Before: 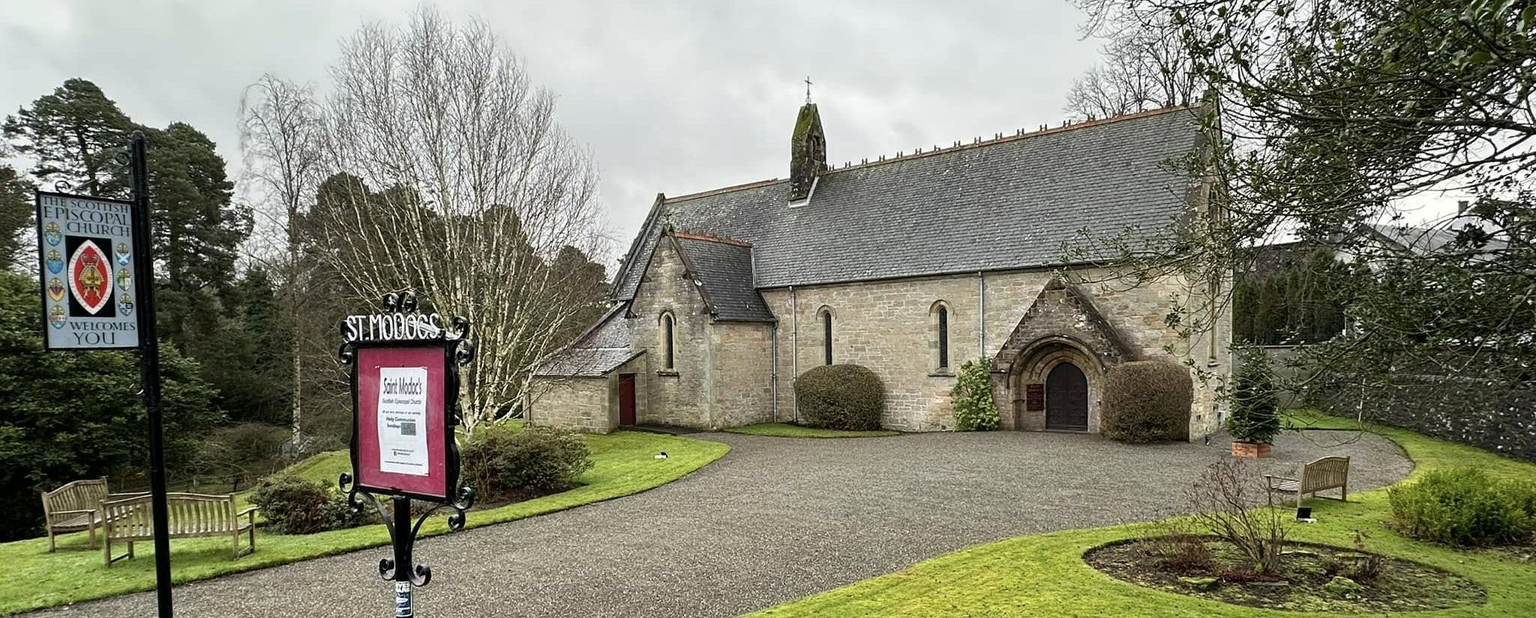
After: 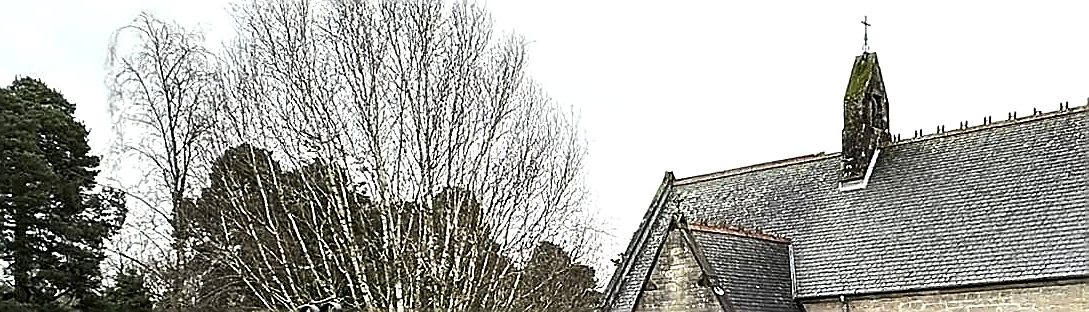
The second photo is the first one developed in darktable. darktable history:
crop: left 10.359%, top 10.554%, right 36.437%, bottom 51.495%
sharpen: radius 1.384, amount 1.245, threshold 0.732
tone equalizer: -8 EV -0.755 EV, -7 EV -0.737 EV, -6 EV -0.585 EV, -5 EV -0.408 EV, -3 EV 0.388 EV, -2 EV 0.6 EV, -1 EV 0.69 EV, +0 EV 0.756 EV, edges refinement/feathering 500, mask exposure compensation -1.57 EV, preserve details guided filter
